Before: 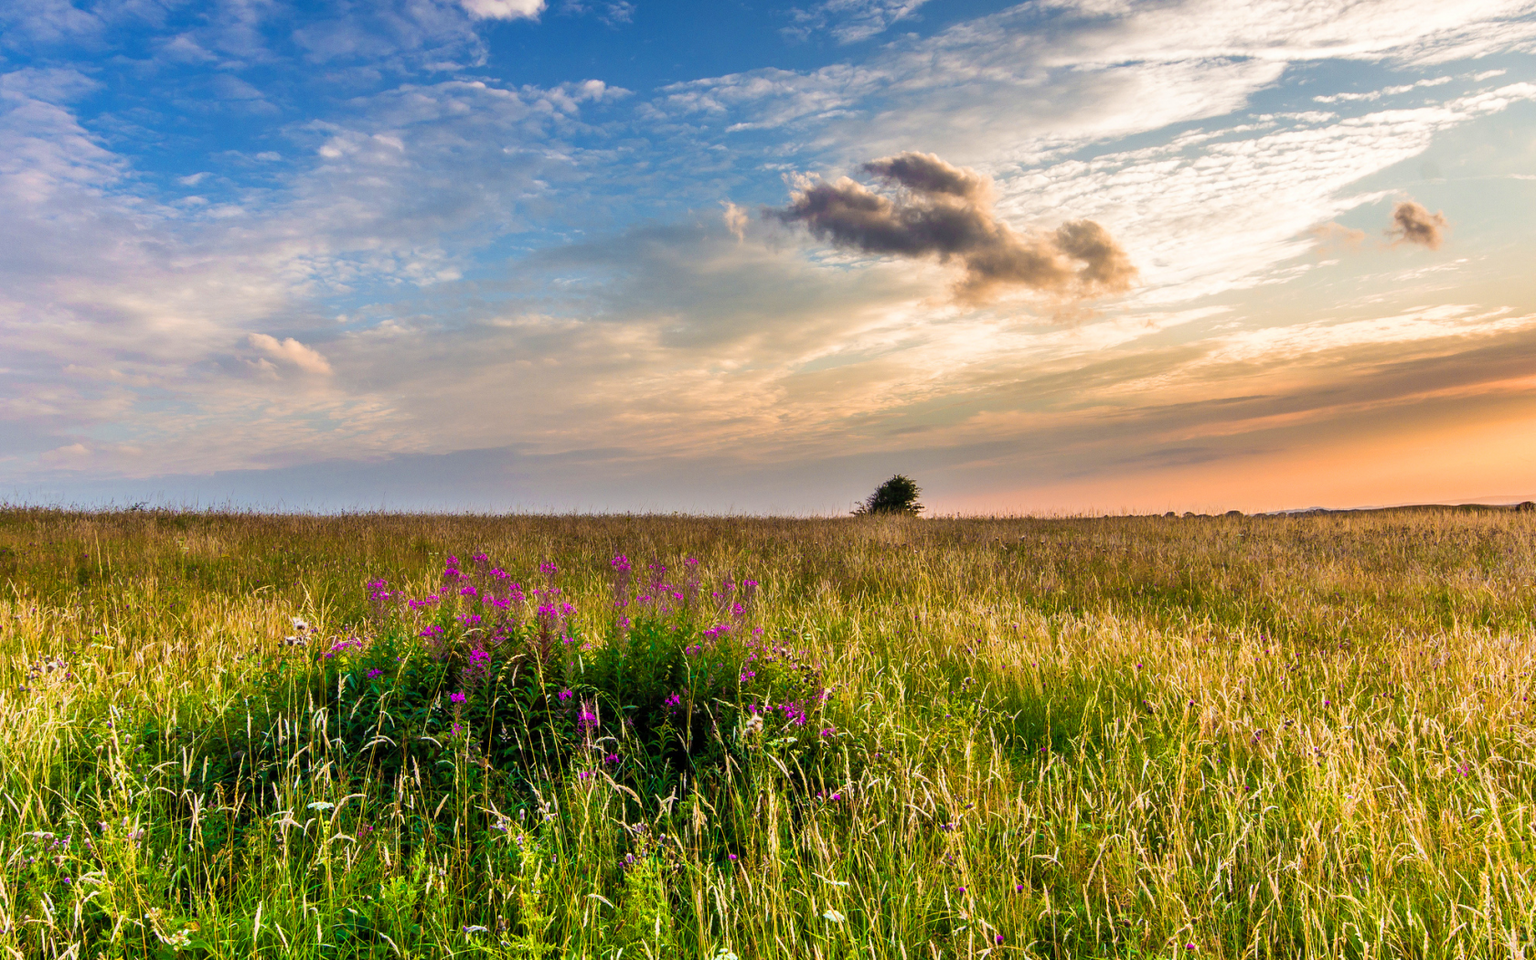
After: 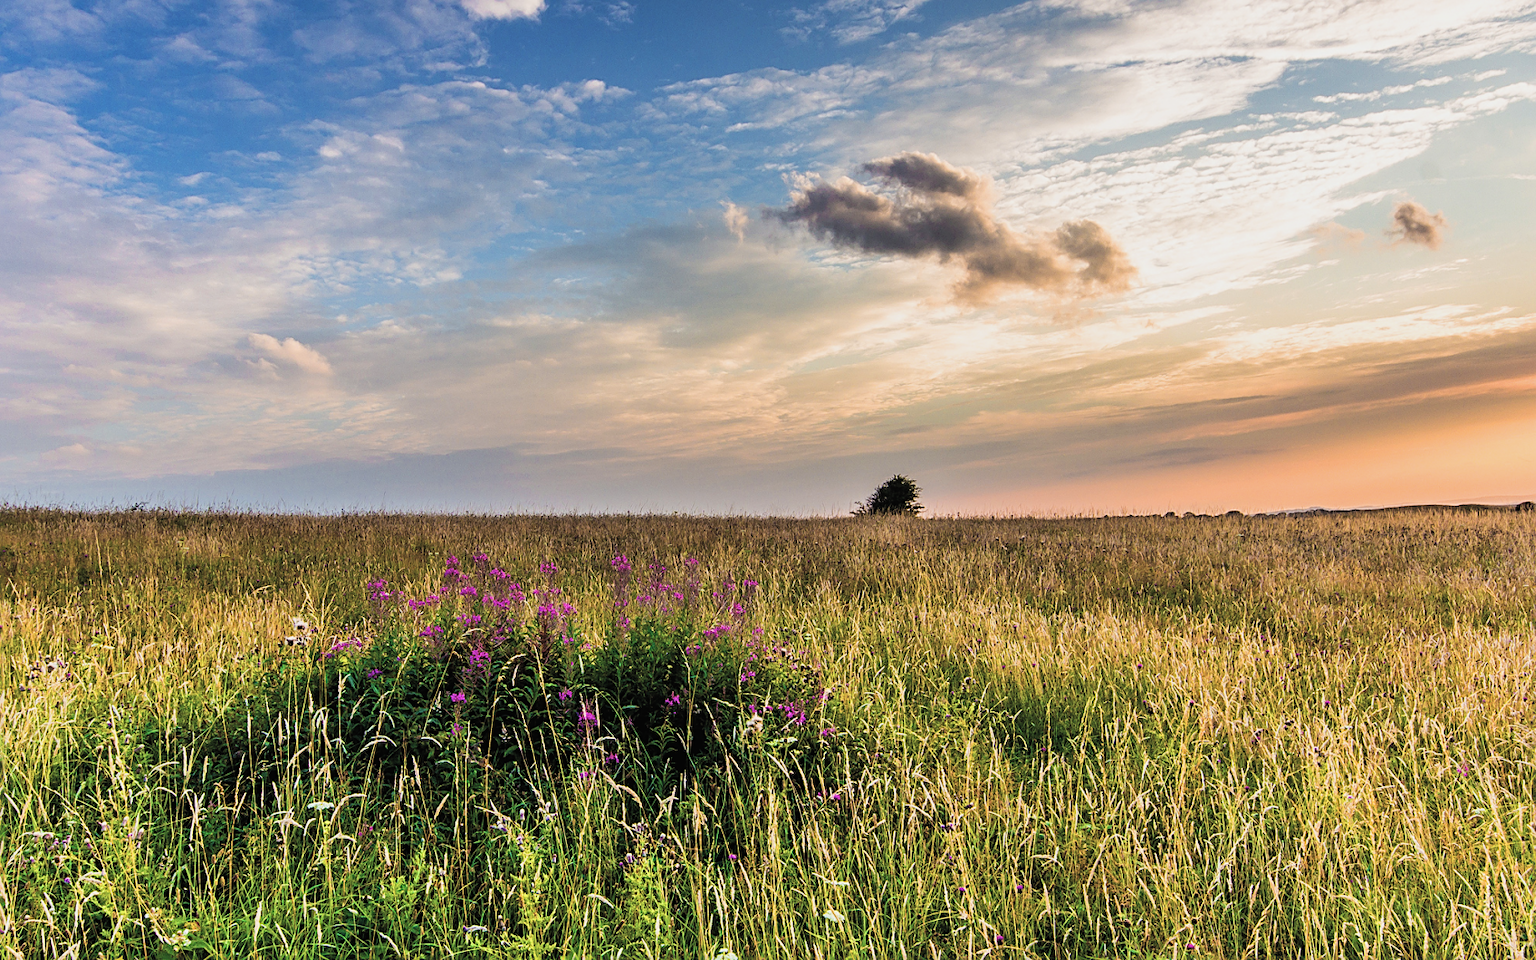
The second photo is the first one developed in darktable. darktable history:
filmic rgb: black relative exposure -5.04 EV, white relative exposure 3.18 EV, hardness 3.47, contrast 1.183, highlights saturation mix -29.85%
contrast brightness saturation: saturation -0.1
sharpen: amount 0.496
exposure: black level correction -0.016, compensate highlight preservation false
